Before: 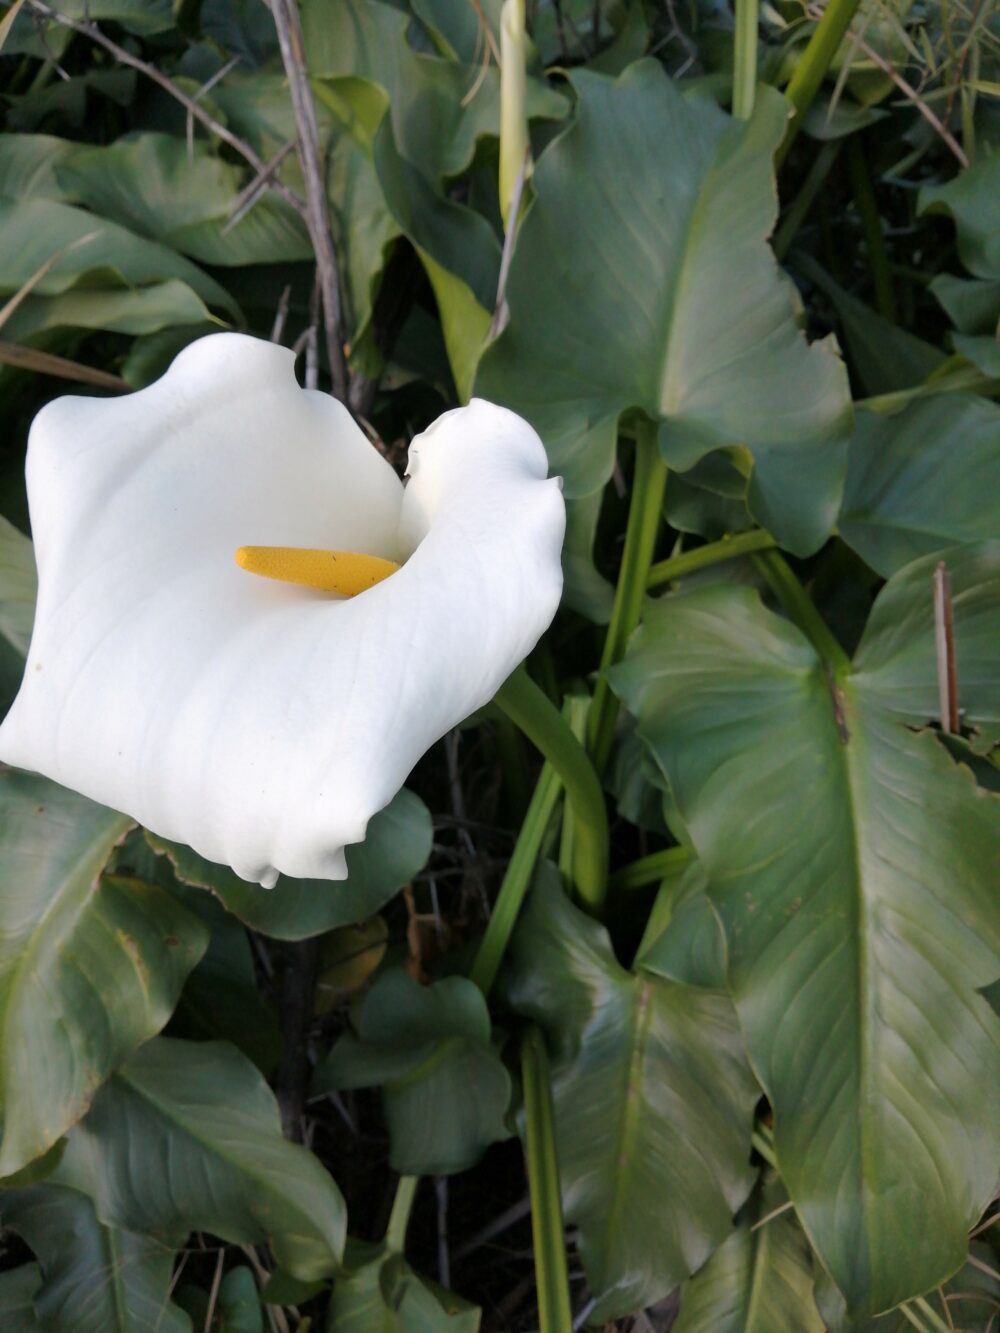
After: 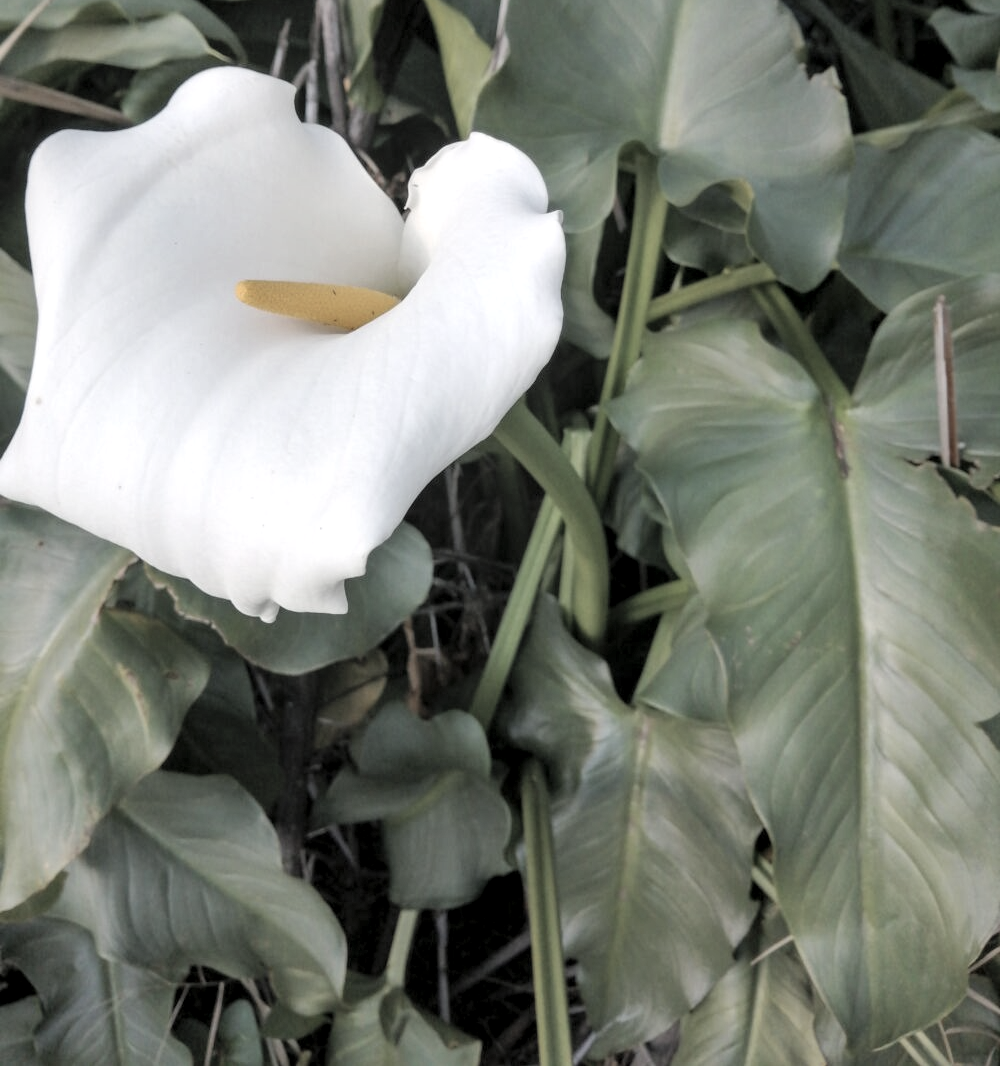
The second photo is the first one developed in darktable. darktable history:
color balance: mode lift, gamma, gain (sRGB)
shadows and highlights: radius 171.16, shadows 27, white point adjustment 3.13, highlights -67.95, soften with gaussian
local contrast: detail 130%
crop and rotate: top 19.998%
contrast brightness saturation: brightness 0.18, saturation -0.5
